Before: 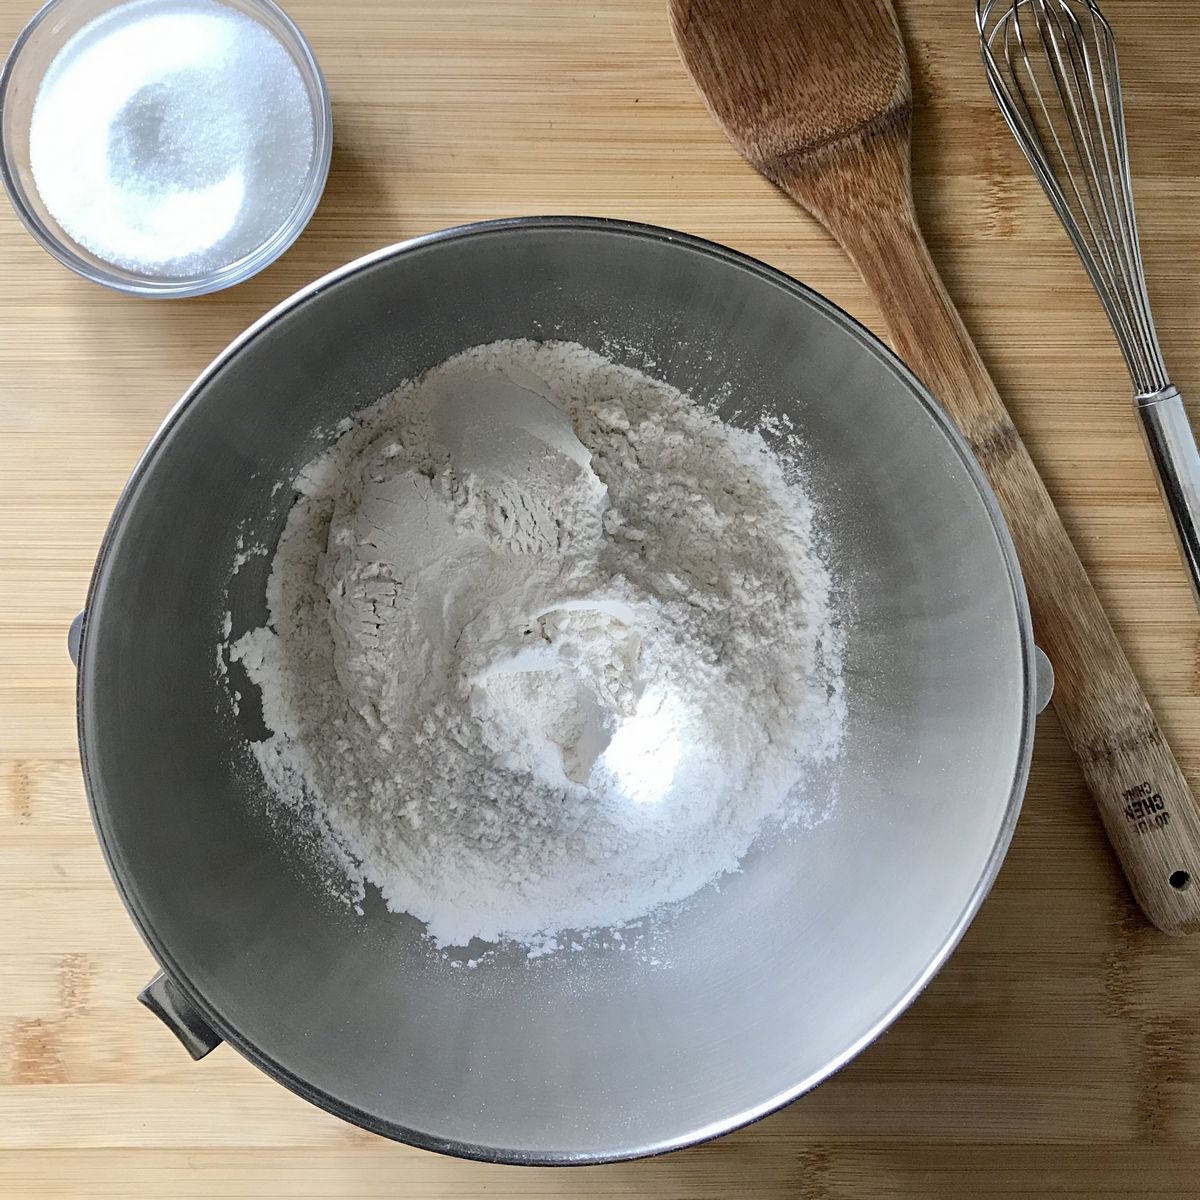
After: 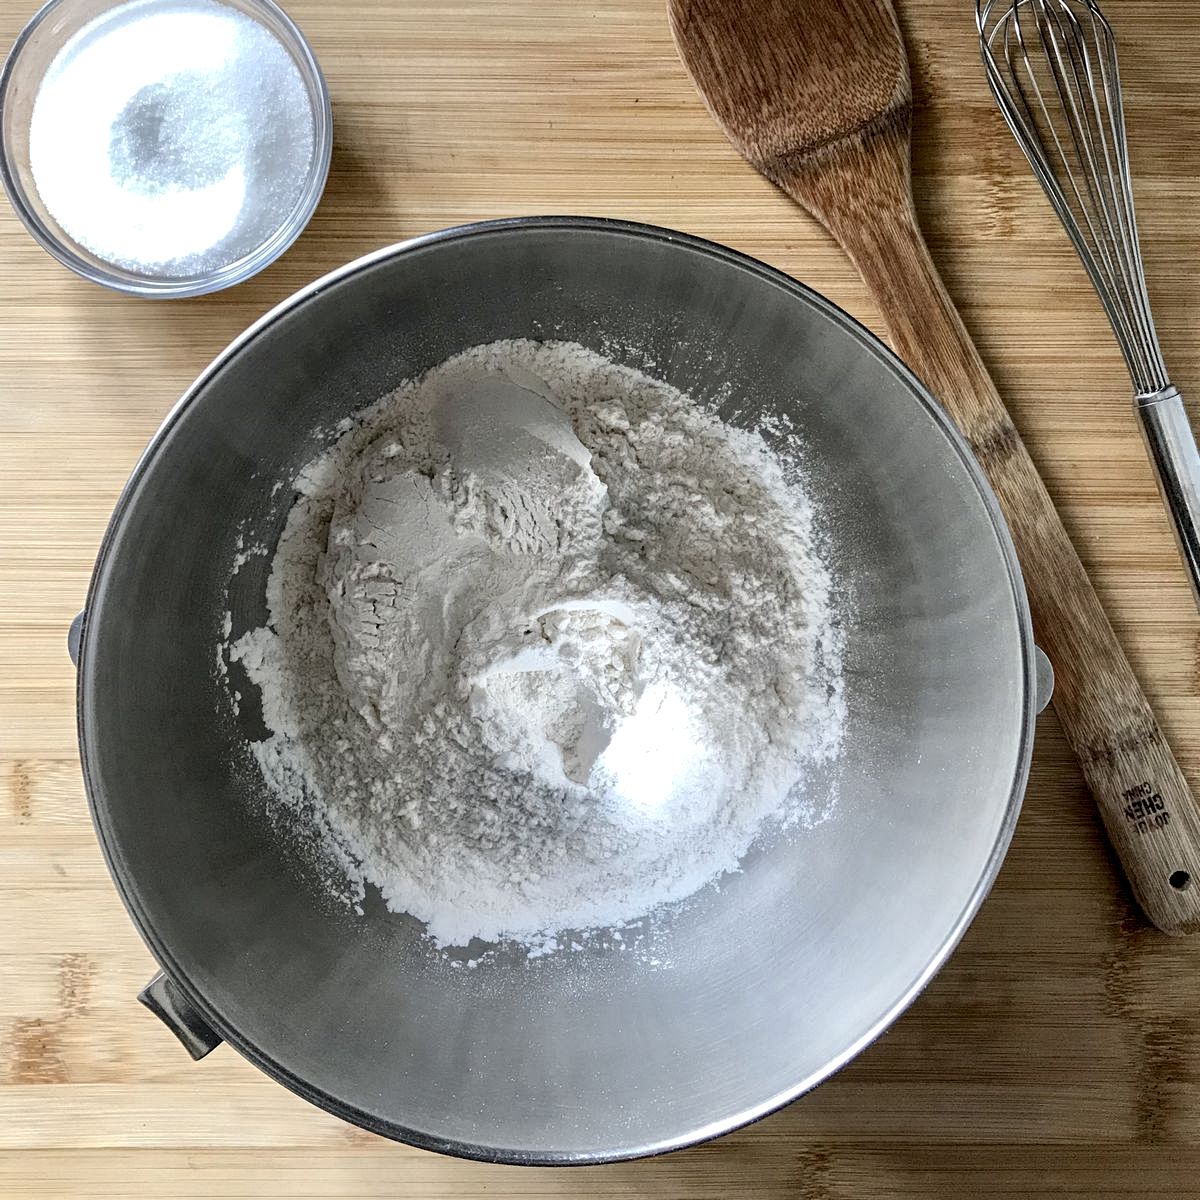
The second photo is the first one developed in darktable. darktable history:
local contrast: highlights 105%, shadows 99%, detail 199%, midtone range 0.2
